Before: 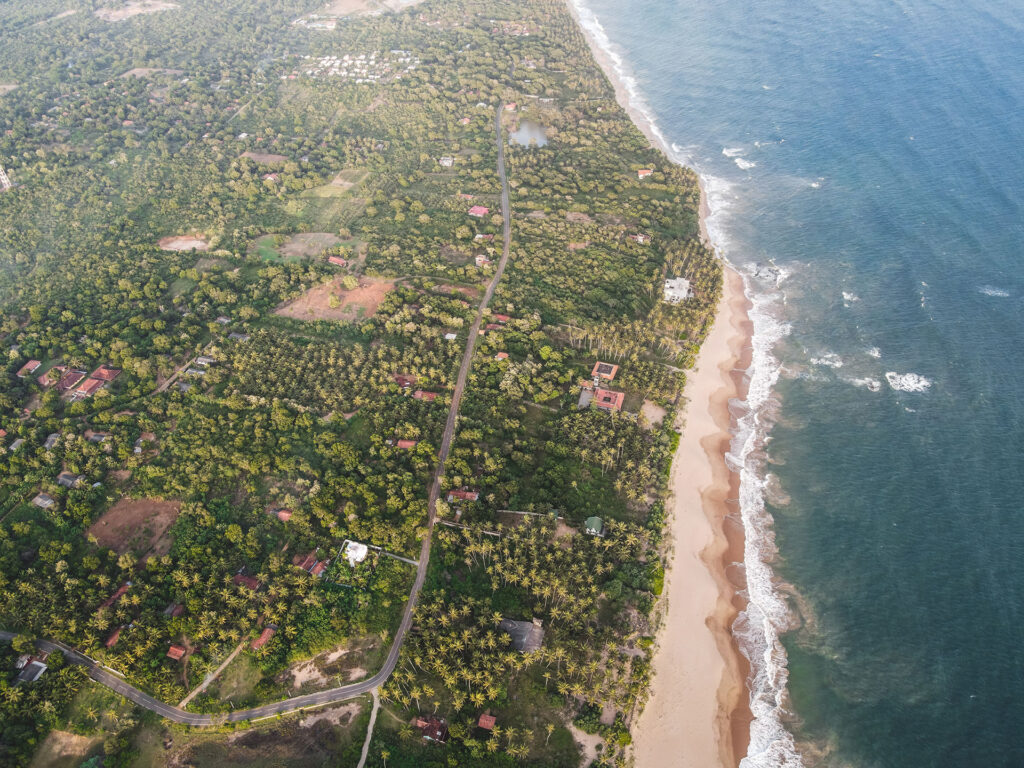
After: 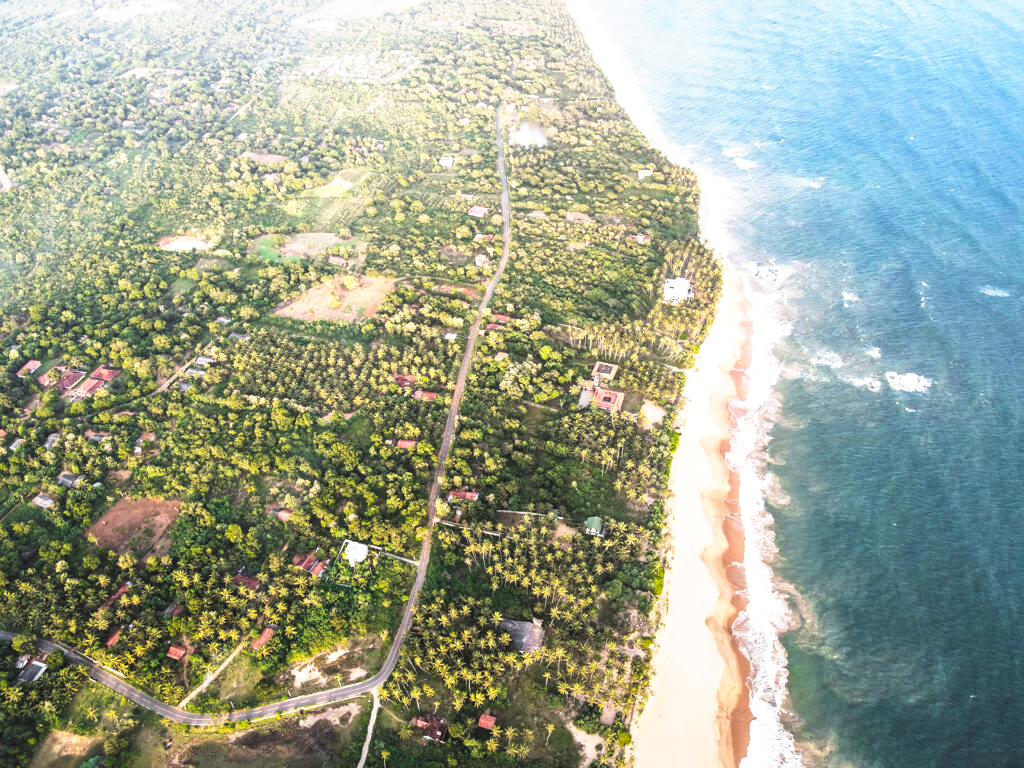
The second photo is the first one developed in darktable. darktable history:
base curve: curves: ch0 [(0, 0) (0.495, 0.917) (1, 1)], preserve colors none
levels: levels [0.116, 0.574, 1]
local contrast: mode bilateral grid, contrast 20, coarseness 50, detail 119%, midtone range 0.2
contrast brightness saturation: brightness 0.088, saturation 0.193
